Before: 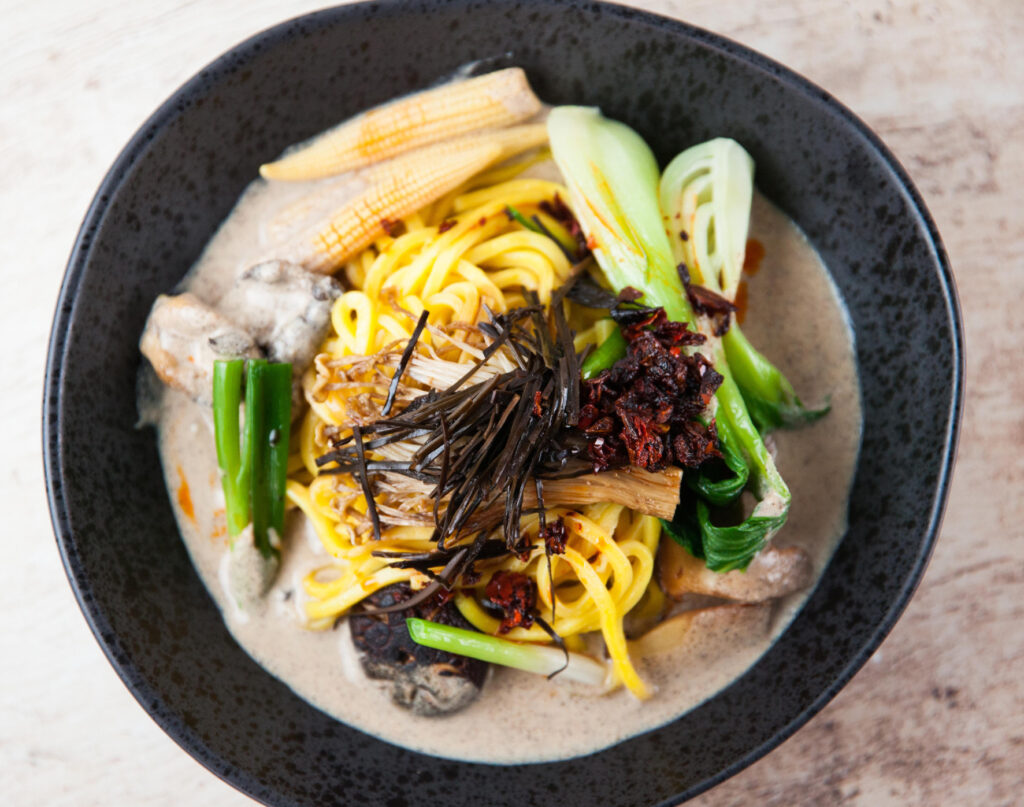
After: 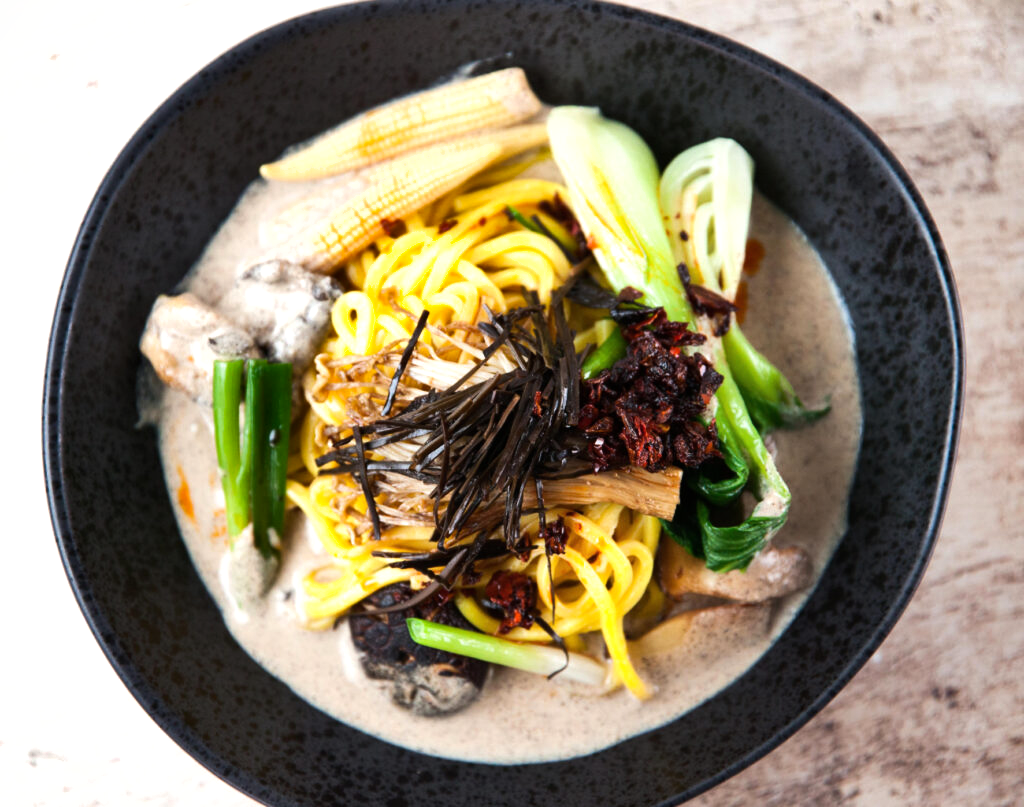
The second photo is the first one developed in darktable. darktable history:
shadows and highlights: radius 106.54, shadows 44.74, highlights -66.56, low approximation 0.01, soften with gaussian
tone equalizer: -8 EV -0.405 EV, -7 EV -0.356 EV, -6 EV -0.373 EV, -5 EV -0.206 EV, -3 EV 0.254 EV, -2 EV 0.324 EV, -1 EV 0.411 EV, +0 EV 0.435 EV, edges refinement/feathering 500, mask exposure compensation -1.57 EV, preserve details no
